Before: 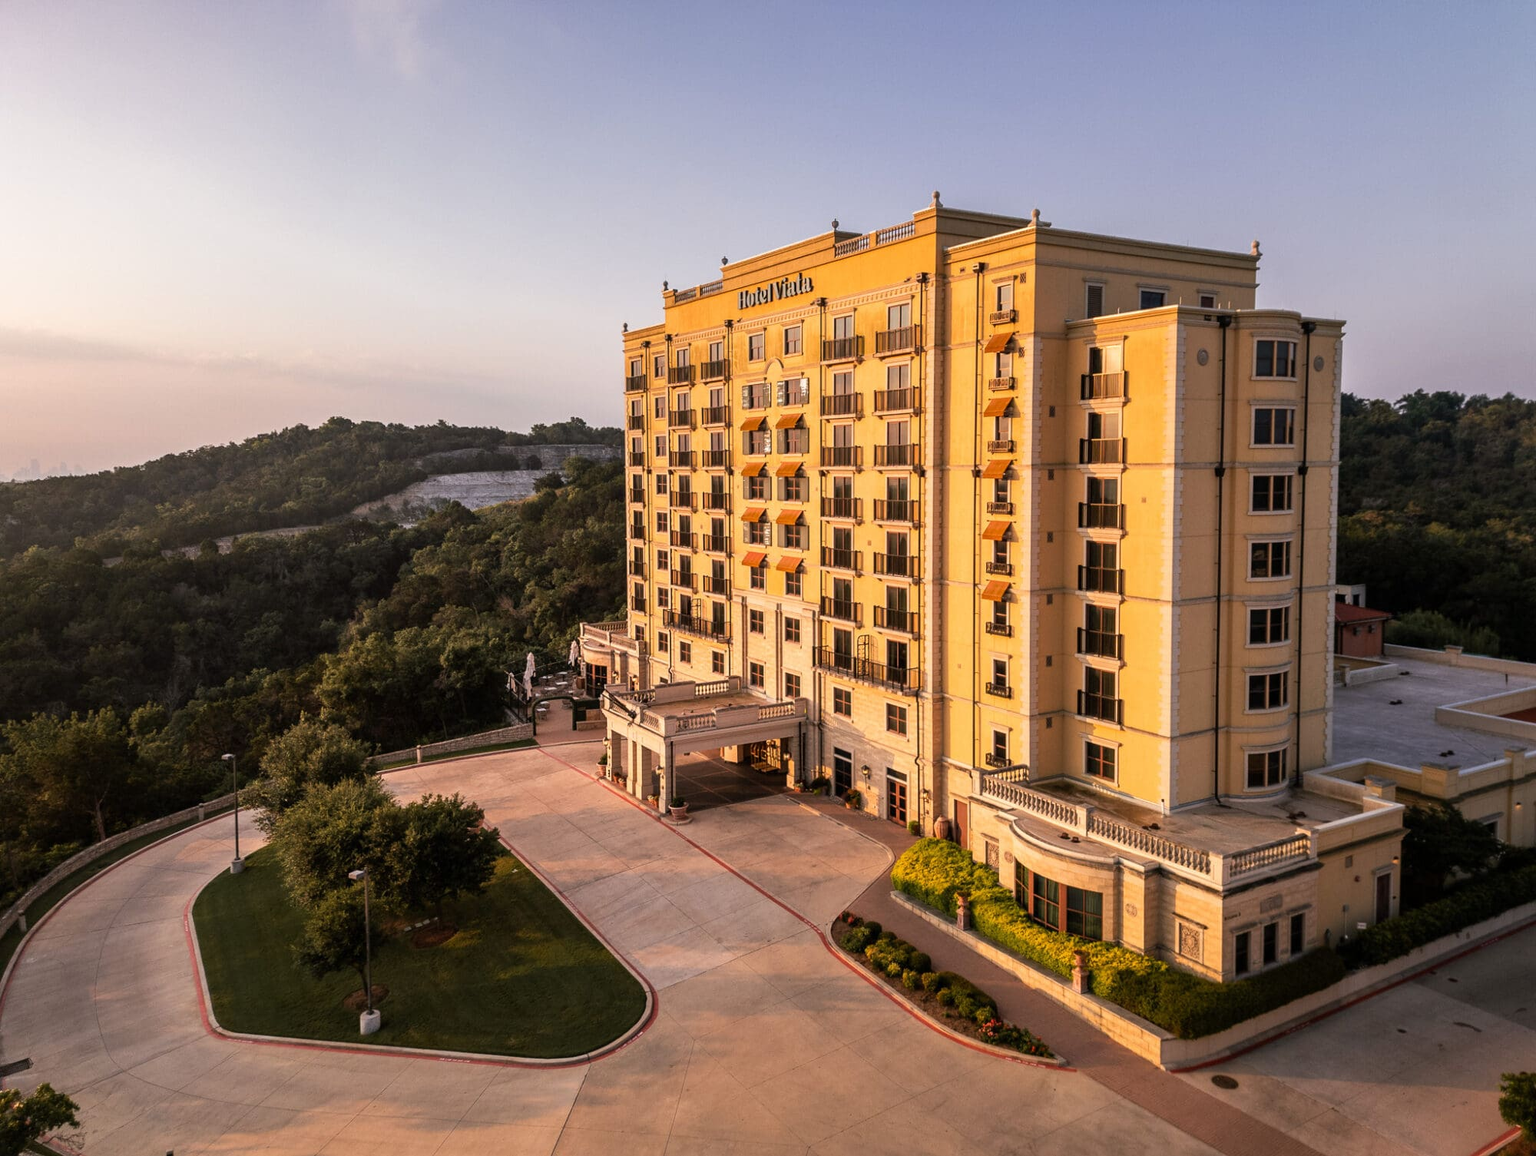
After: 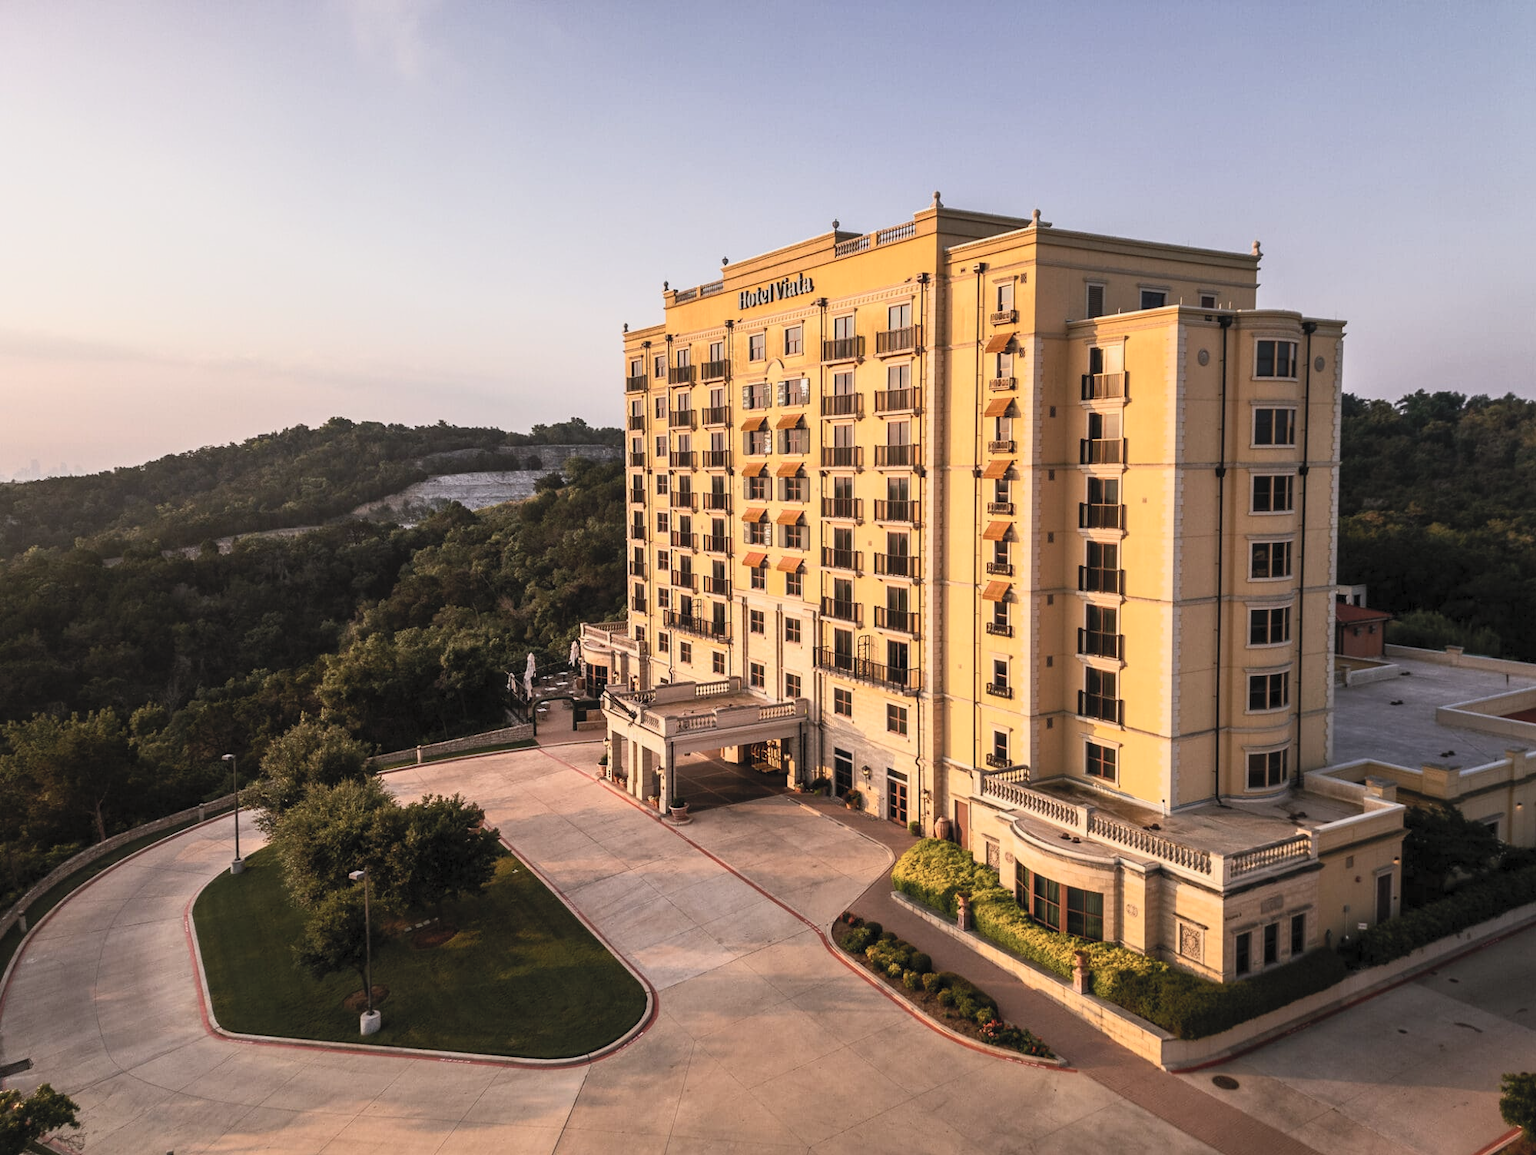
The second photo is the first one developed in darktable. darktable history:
exposure: exposure -0.929 EV, compensate highlight preservation false
contrast brightness saturation: contrast 0.39, brightness 0.534
